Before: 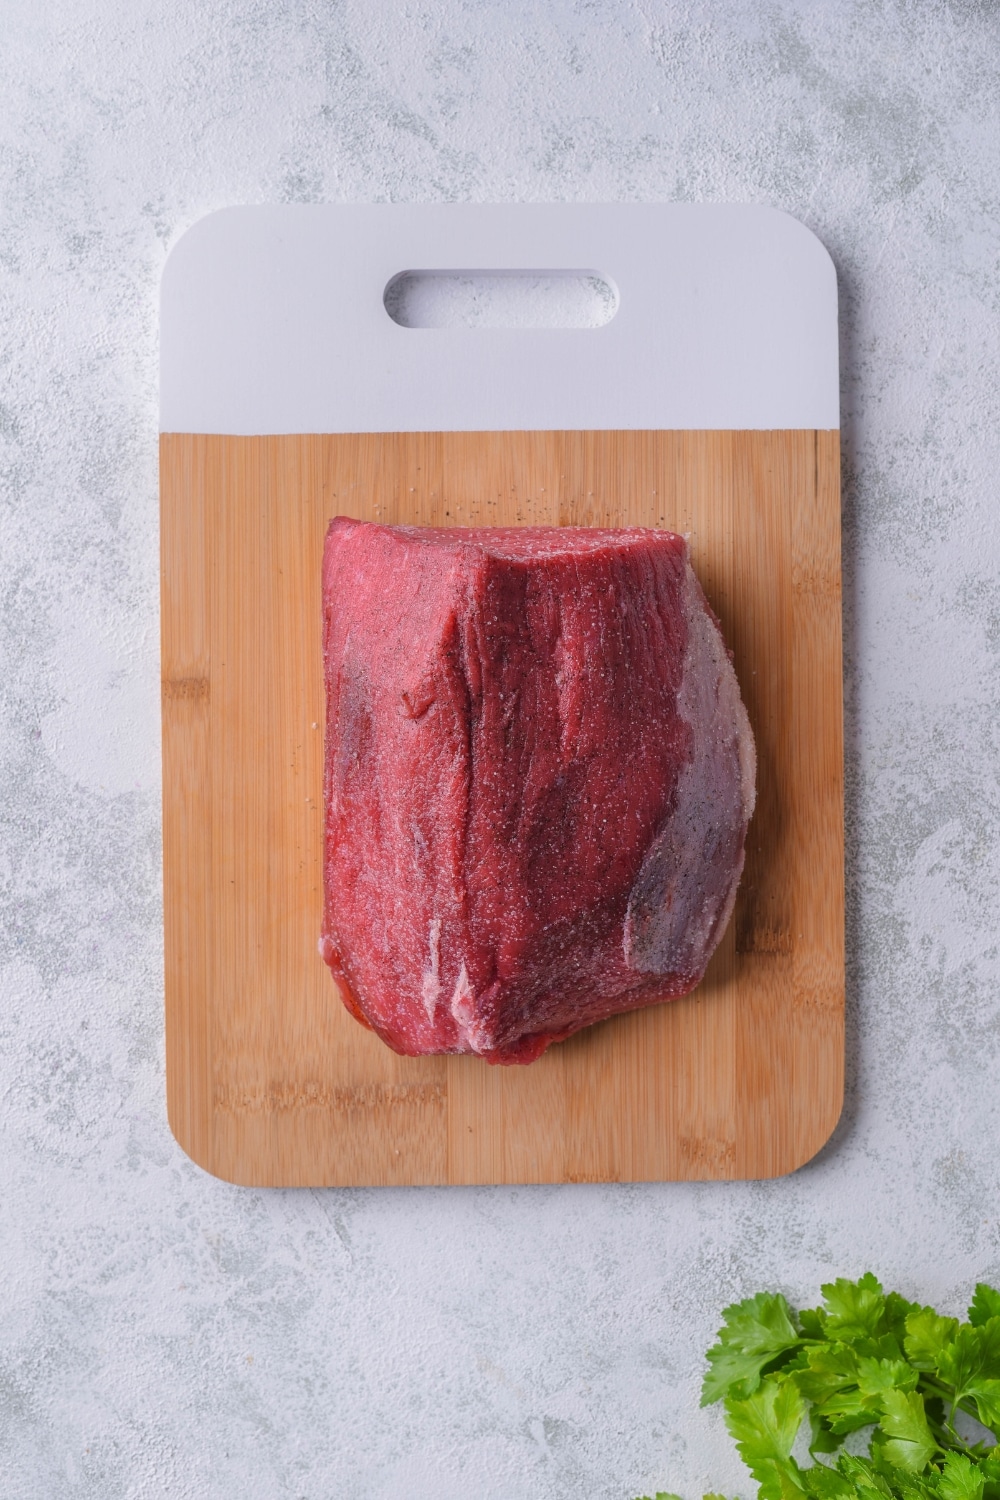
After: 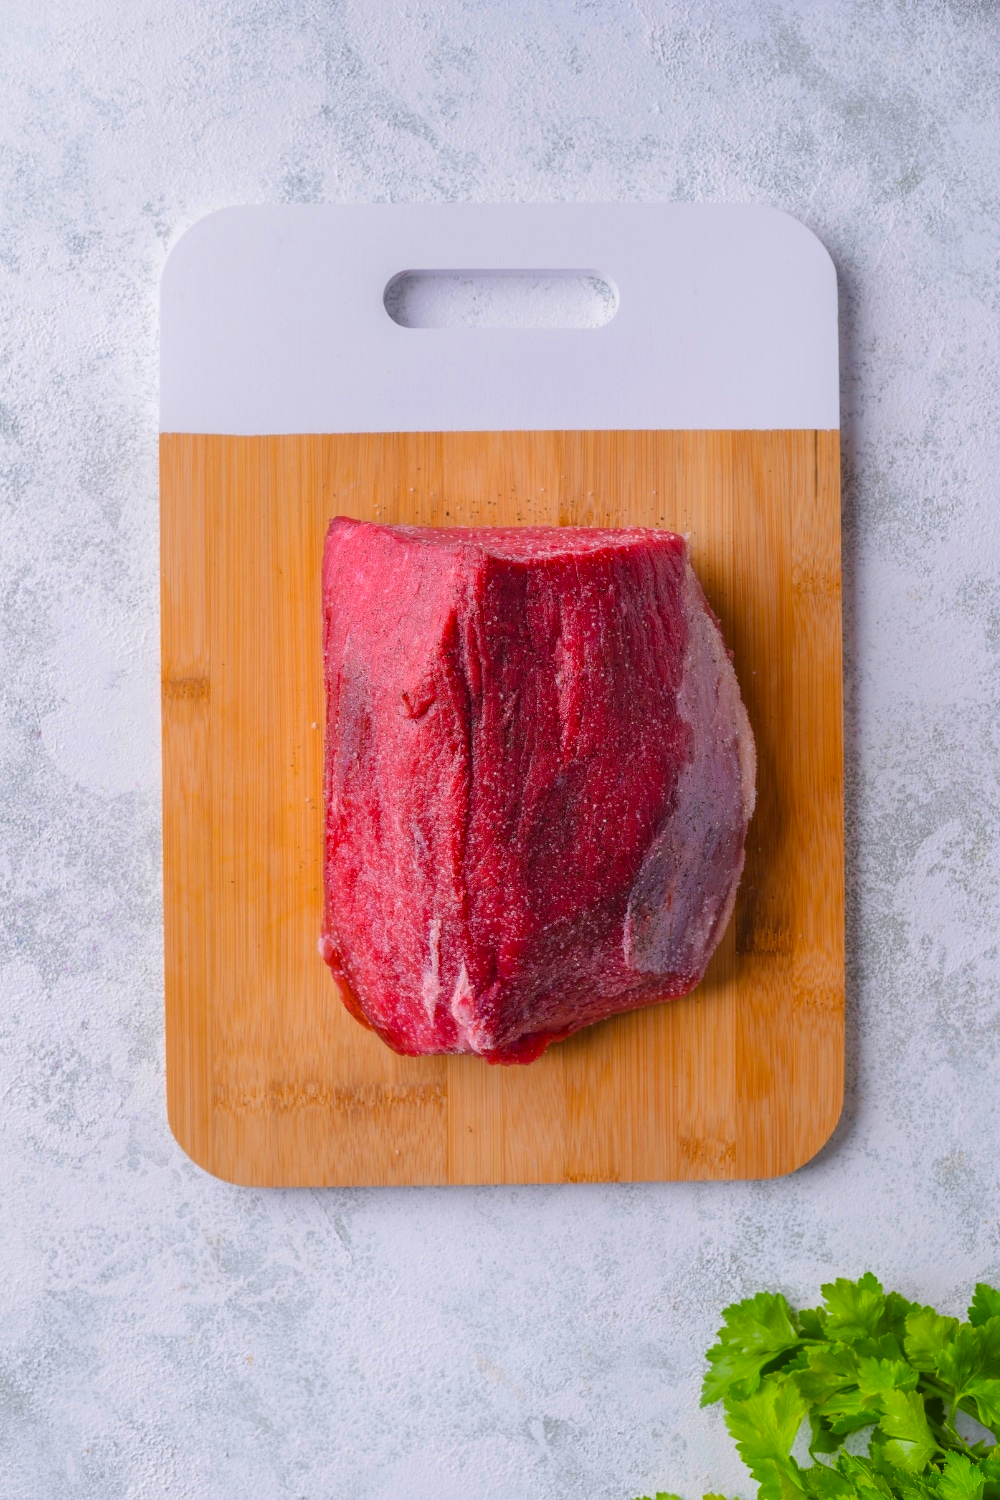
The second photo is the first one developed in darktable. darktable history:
color balance rgb: linear chroma grading › global chroma 14.871%, perceptual saturation grading › global saturation 25.466%, perceptual brilliance grading › global brilliance 2.672%, perceptual brilliance grading › highlights -2.489%, perceptual brilliance grading › shadows 3.268%, global vibrance 9.954%
